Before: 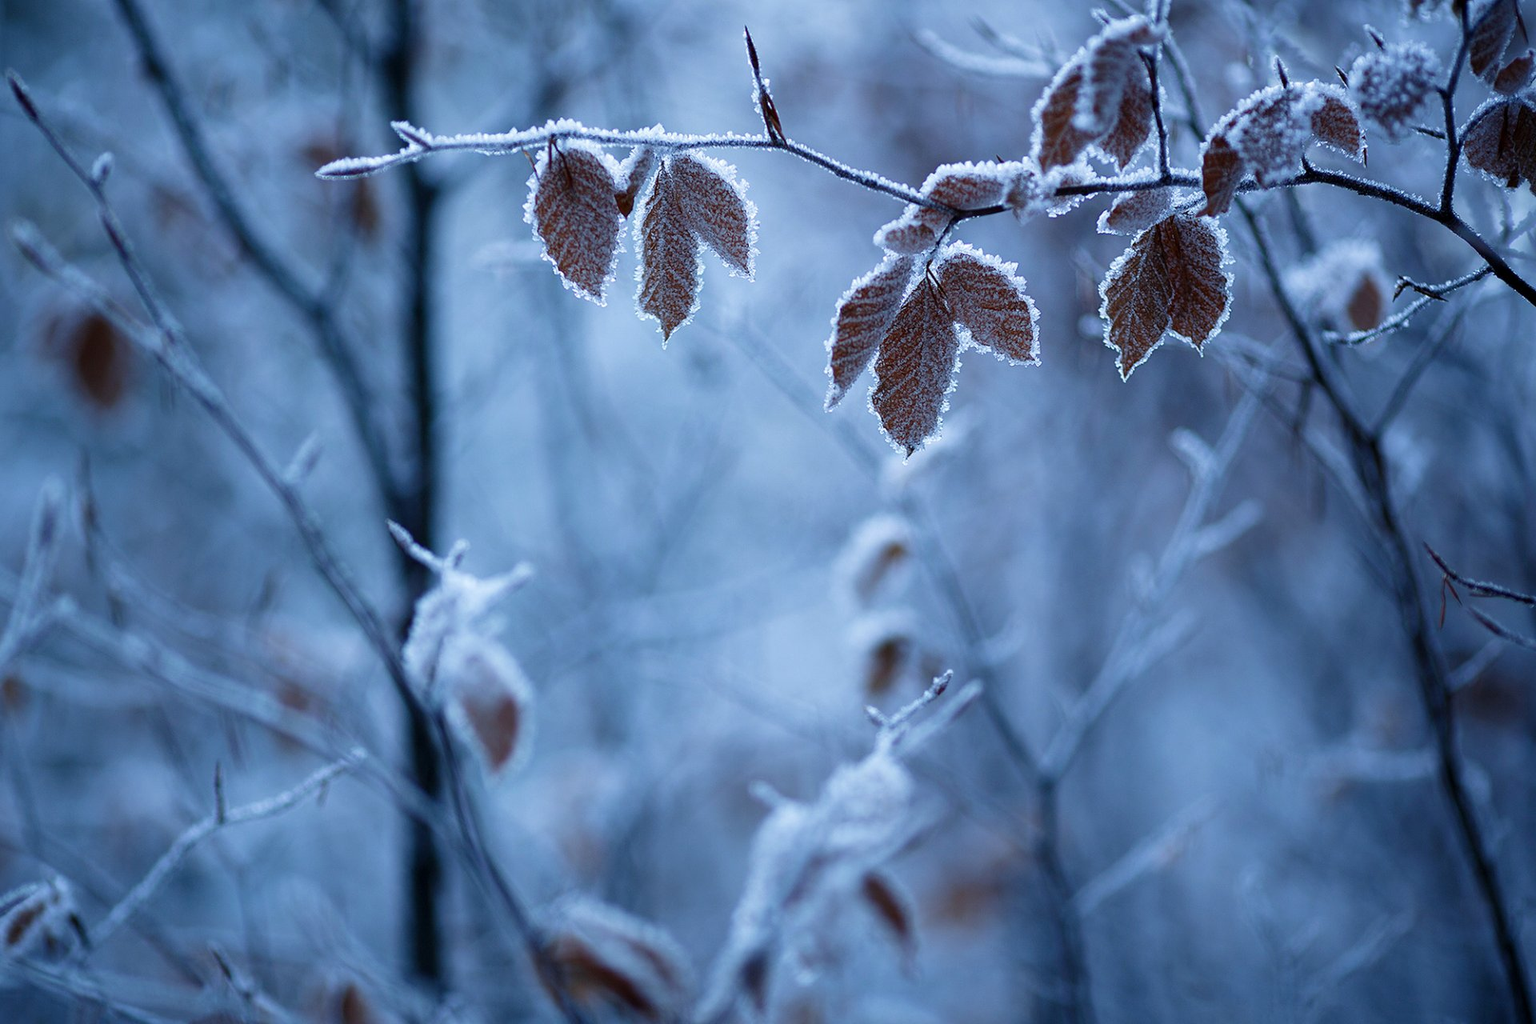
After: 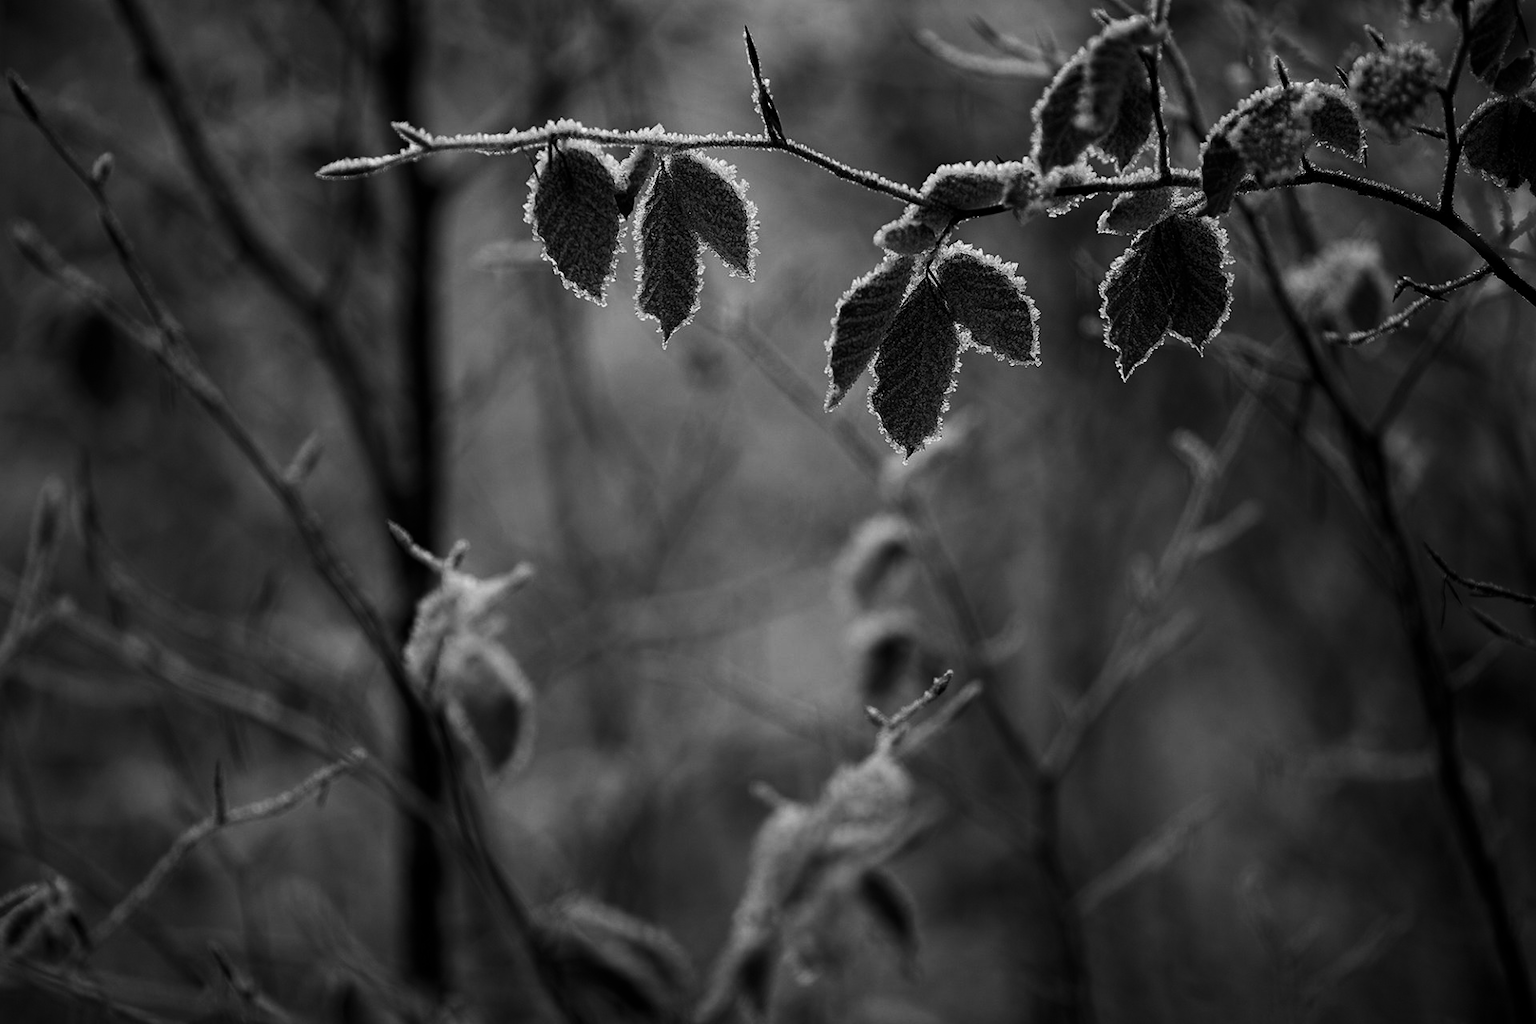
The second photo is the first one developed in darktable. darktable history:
color zones: curves: ch0 [(0, 0.497) (0.143, 0.5) (0.286, 0.5) (0.429, 0.483) (0.571, 0.116) (0.714, -0.006) (0.857, 0.28) (1, 0.497)]
contrast brightness saturation: contrast -0.03, brightness -0.59, saturation -1
